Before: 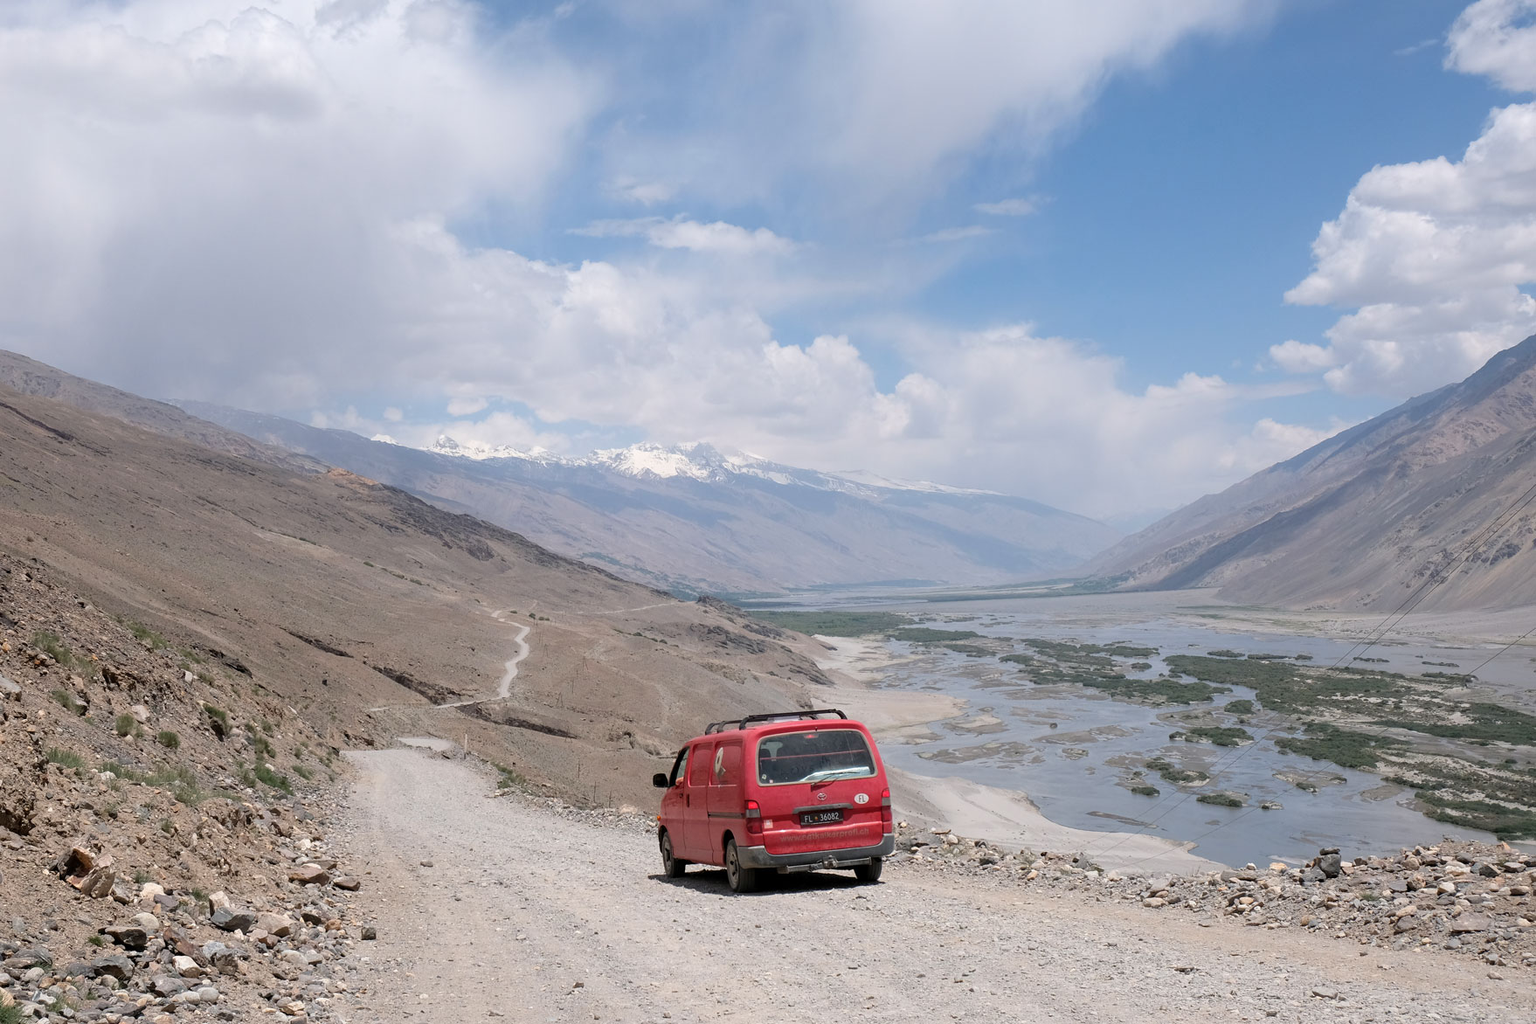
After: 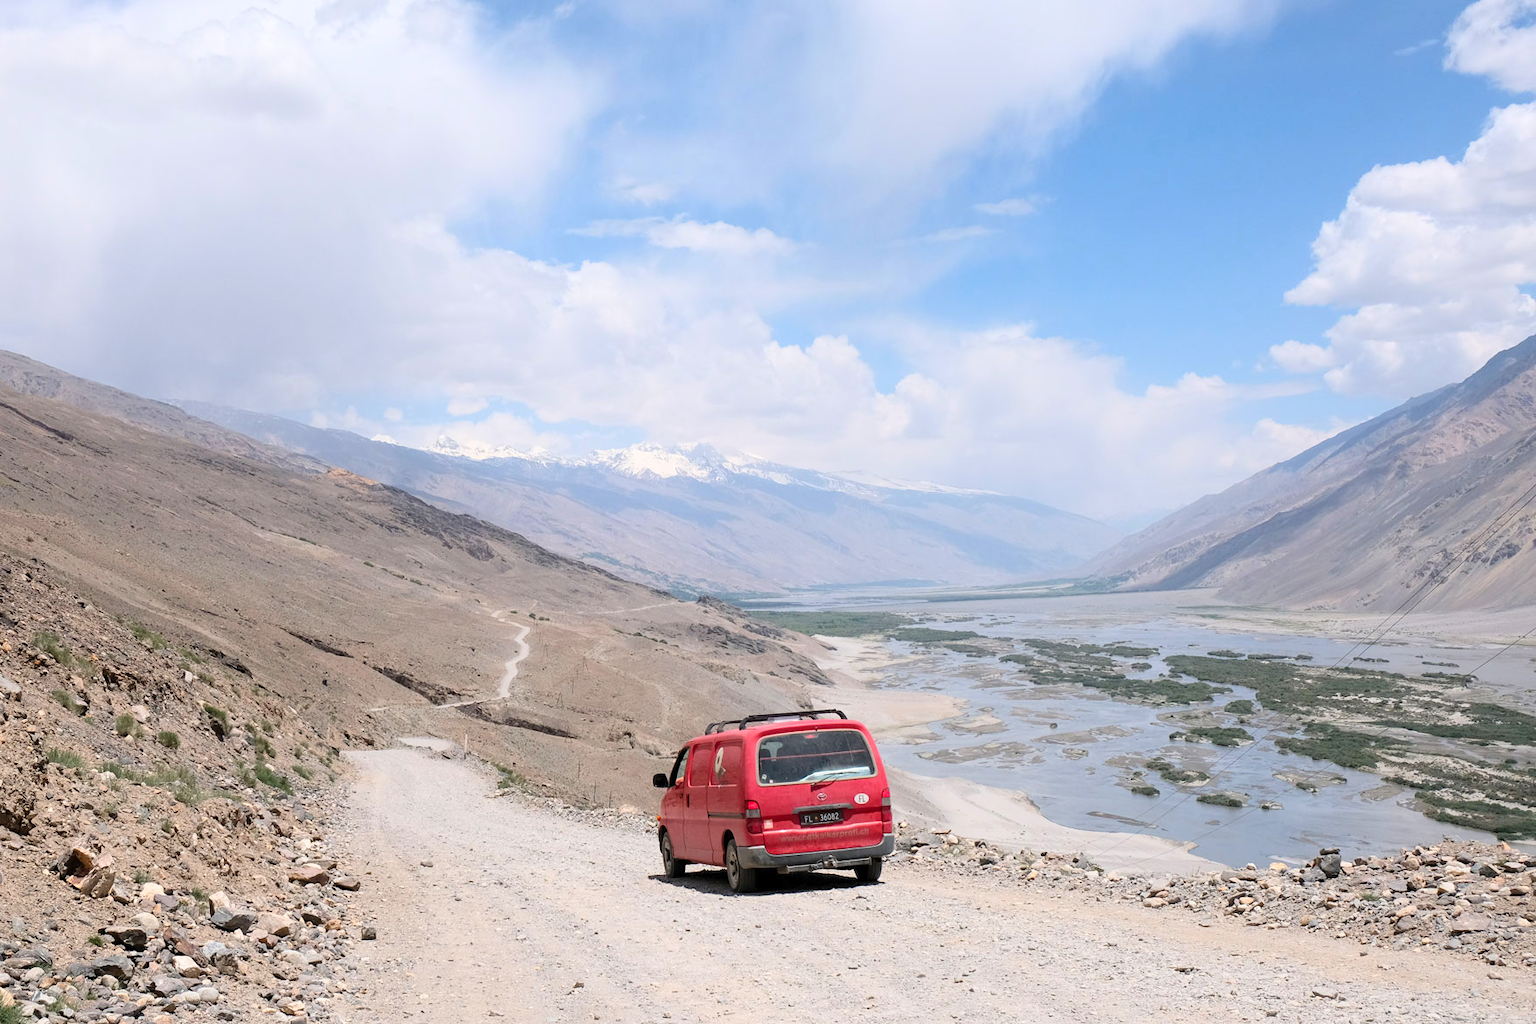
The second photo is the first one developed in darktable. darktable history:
contrast brightness saturation: contrast 0.204, brightness 0.165, saturation 0.218
